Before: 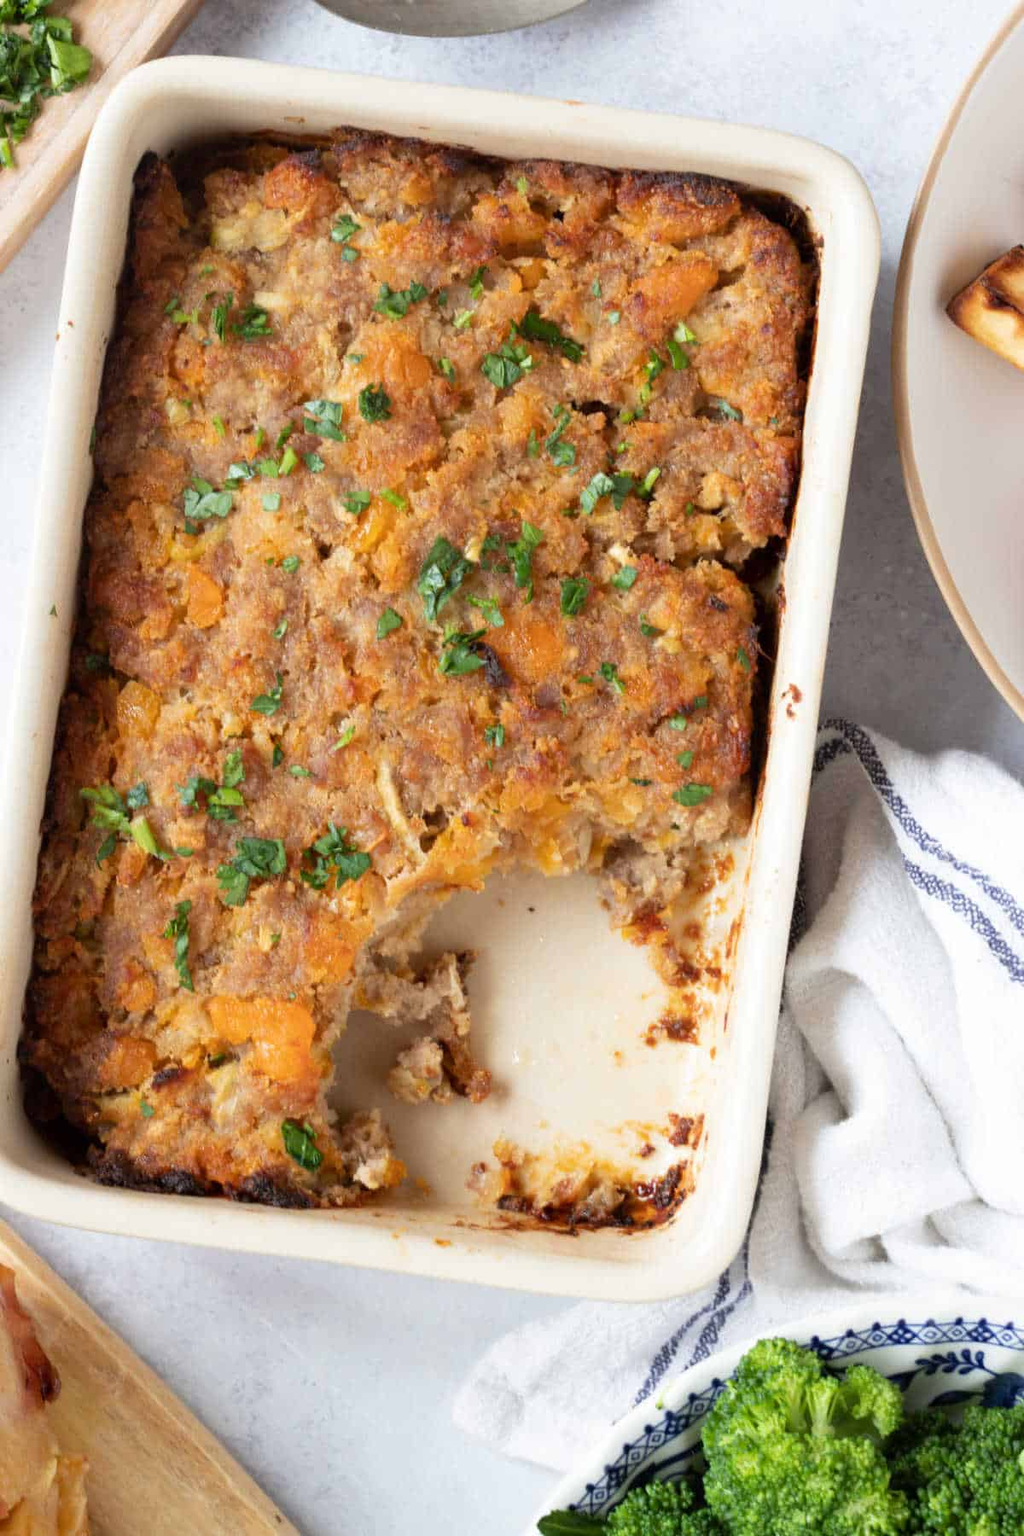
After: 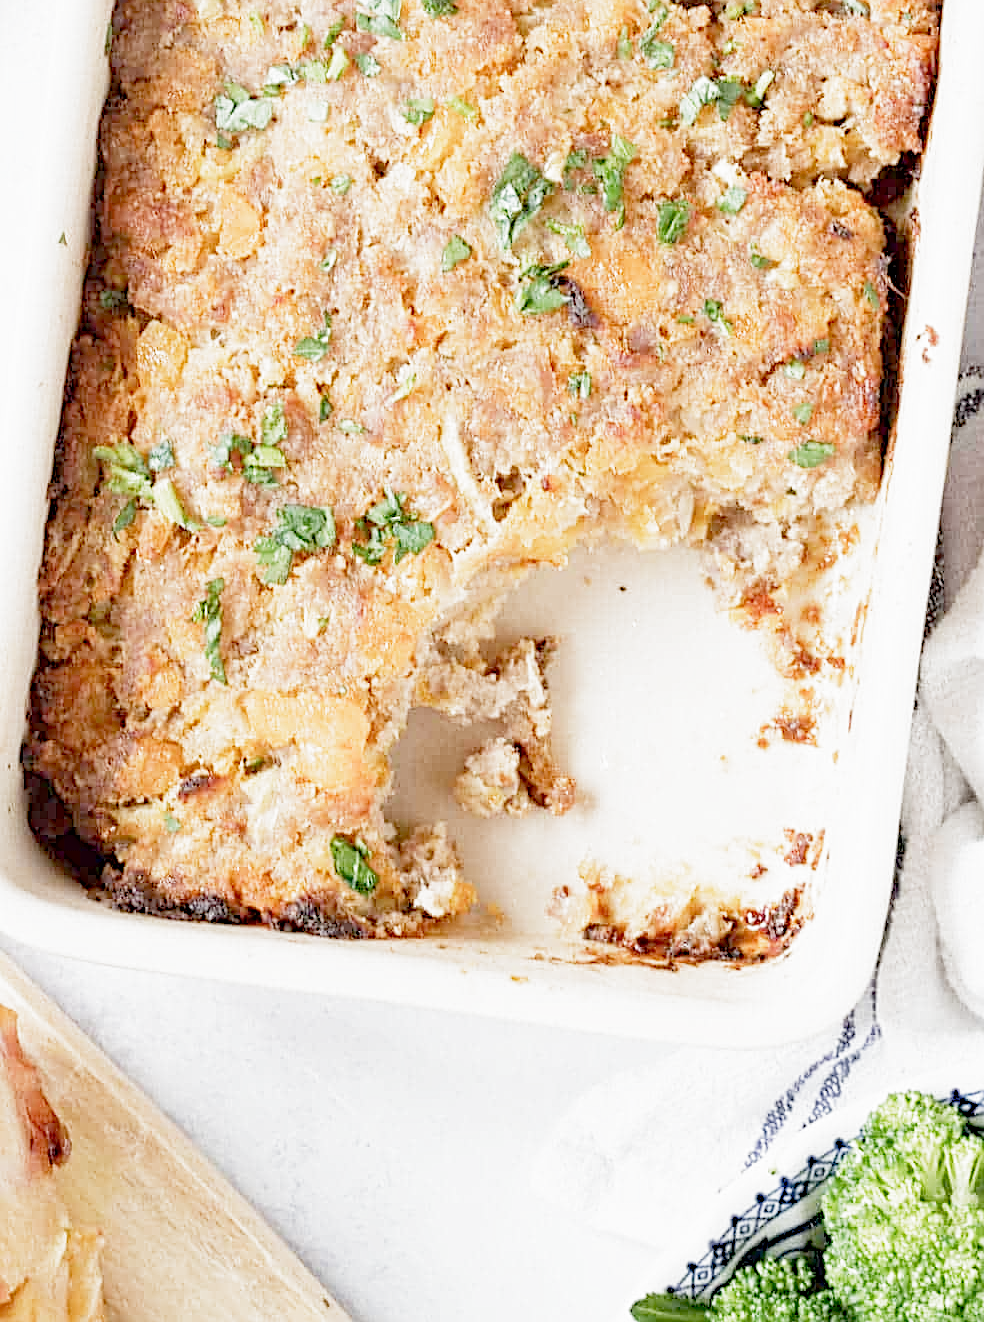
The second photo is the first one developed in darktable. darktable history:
sharpen: on, module defaults
contrast equalizer: octaves 7, y [[0.5, 0.5, 0.5, 0.539, 0.64, 0.611], [0.5 ×6], [0.5 ×6], [0 ×6], [0 ×6]]
filmic rgb: middle gray luminance 4.05%, black relative exposure -13.1 EV, white relative exposure 5.03 EV, threshold 2.94 EV, target black luminance 0%, hardness 5.17, latitude 59.47%, contrast 0.768, highlights saturation mix 3.78%, shadows ↔ highlights balance 25.95%, add noise in highlights 0, preserve chrominance no, color science v3 (2019), use custom middle-gray values true, contrast in highlights soft, enable highlight reconstruction true
crop: top 26.511%, right 17.992%
